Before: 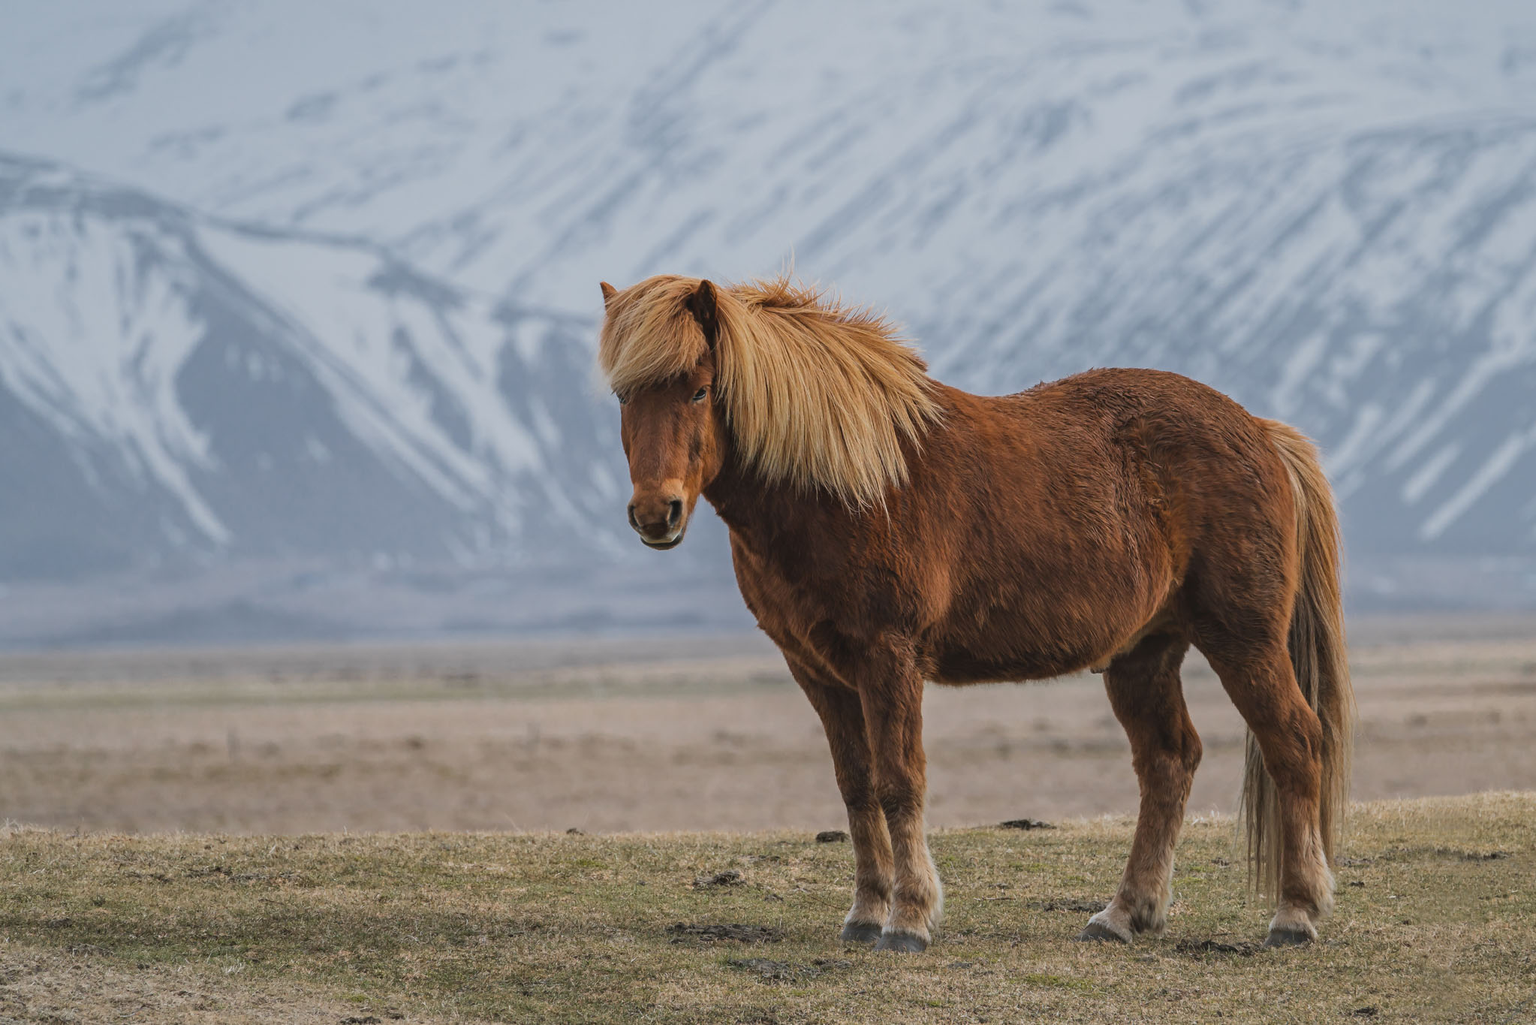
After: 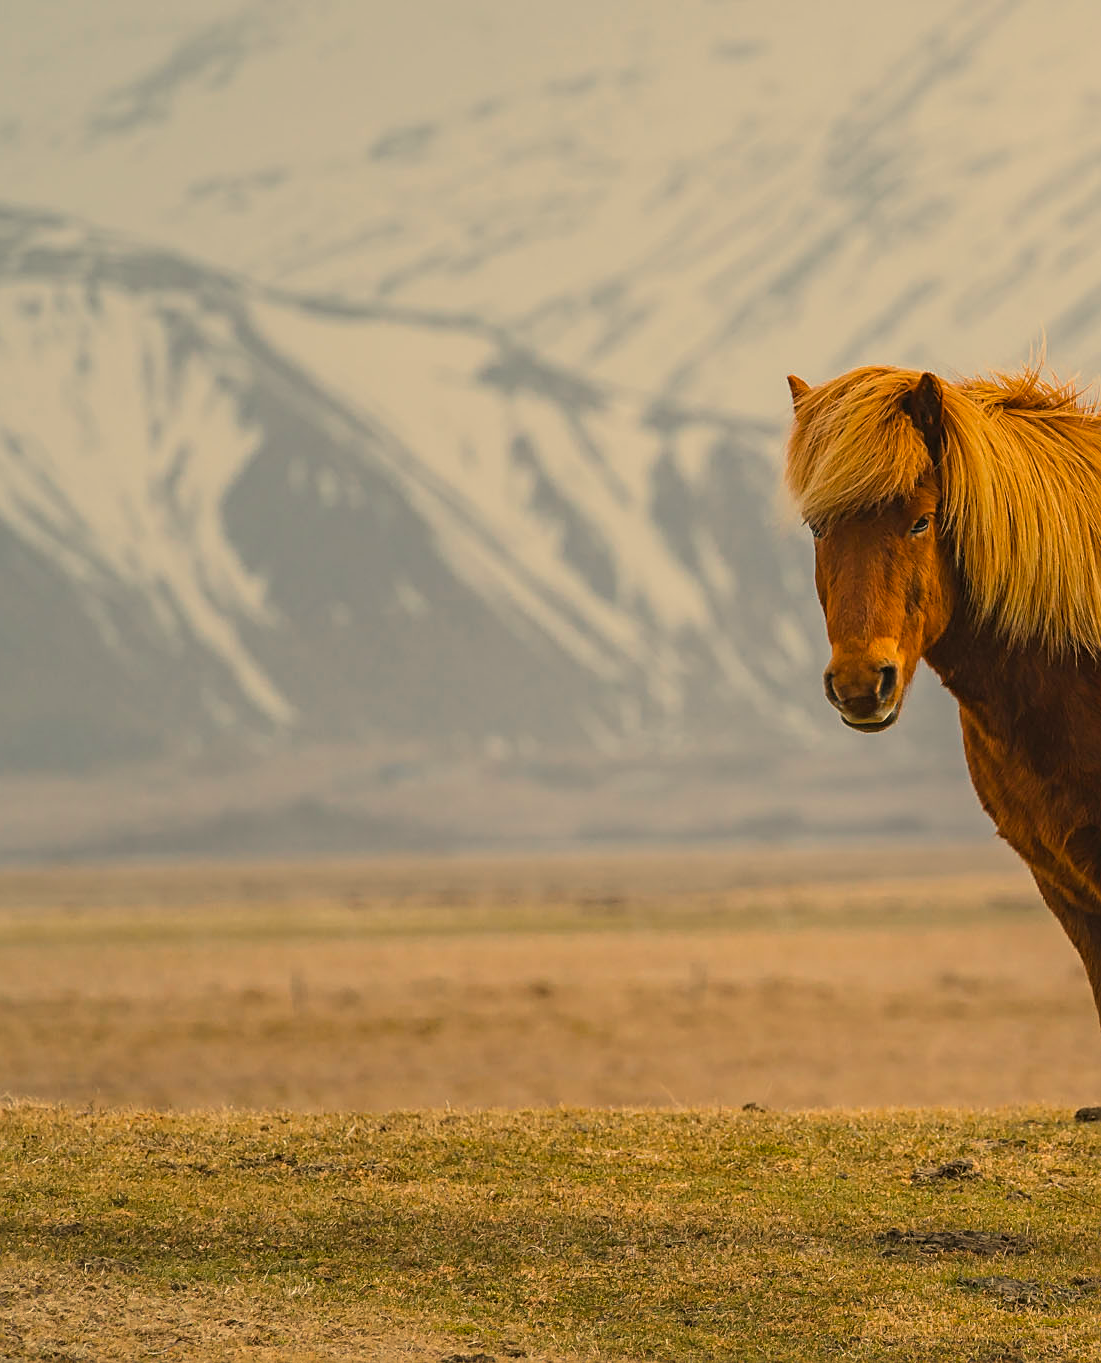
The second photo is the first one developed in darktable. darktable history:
crop: left 0.587%, right 45.588%, bottom 0.086%
contrast brightness saturation: contrast 0.01, saturation -0.05
color balance rgb: linear chroma grading › global chroma 15%, perceptual saturation grading › global saturation 30%
white balance: red 1.138, green 0.996, blue 0.812
sharpen: on, module defaults
